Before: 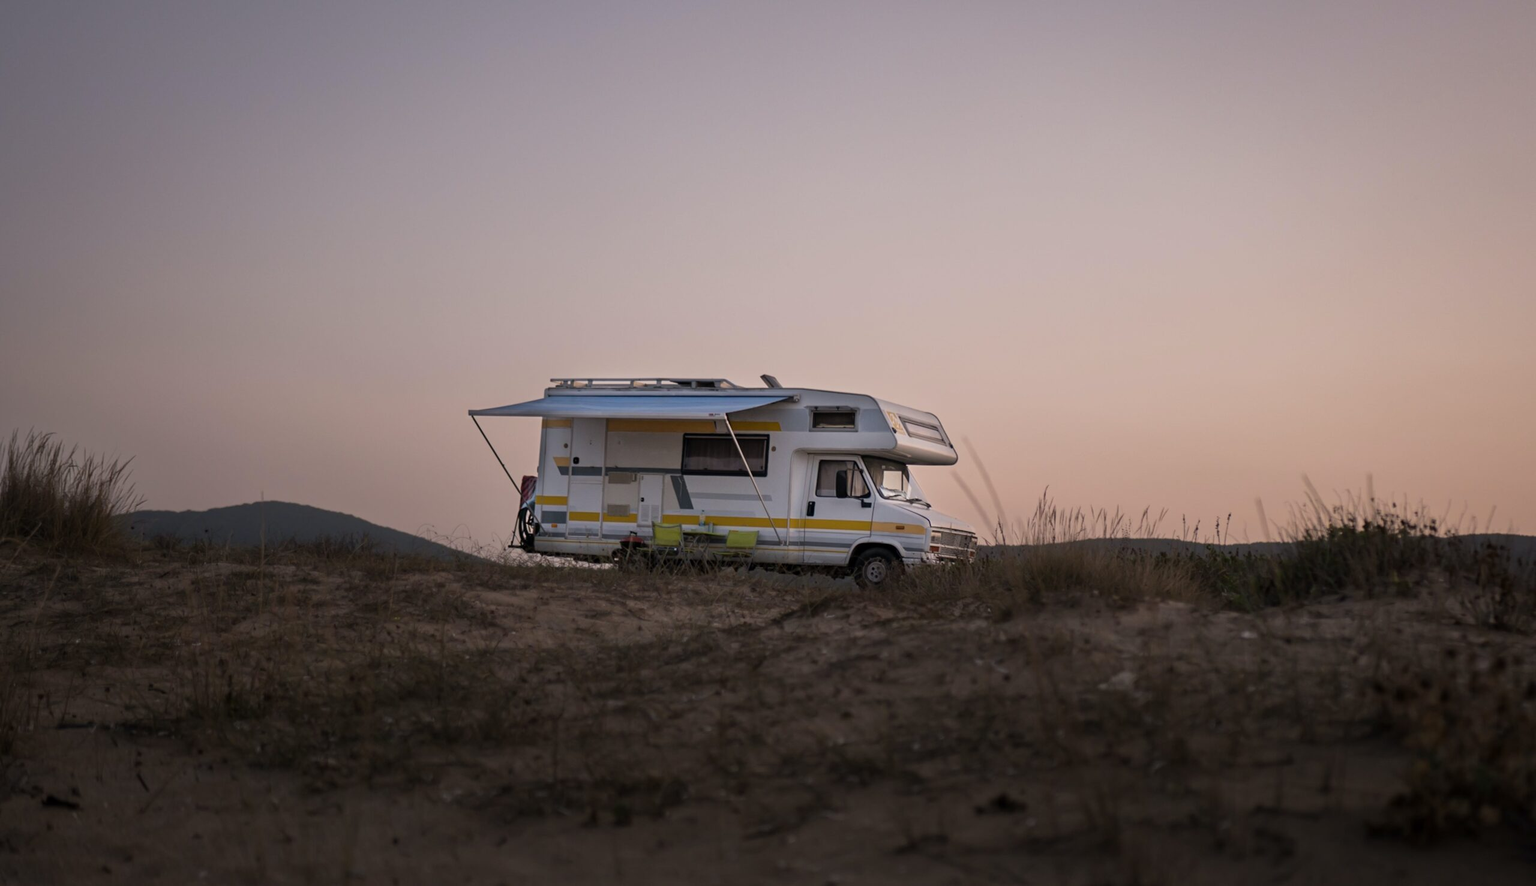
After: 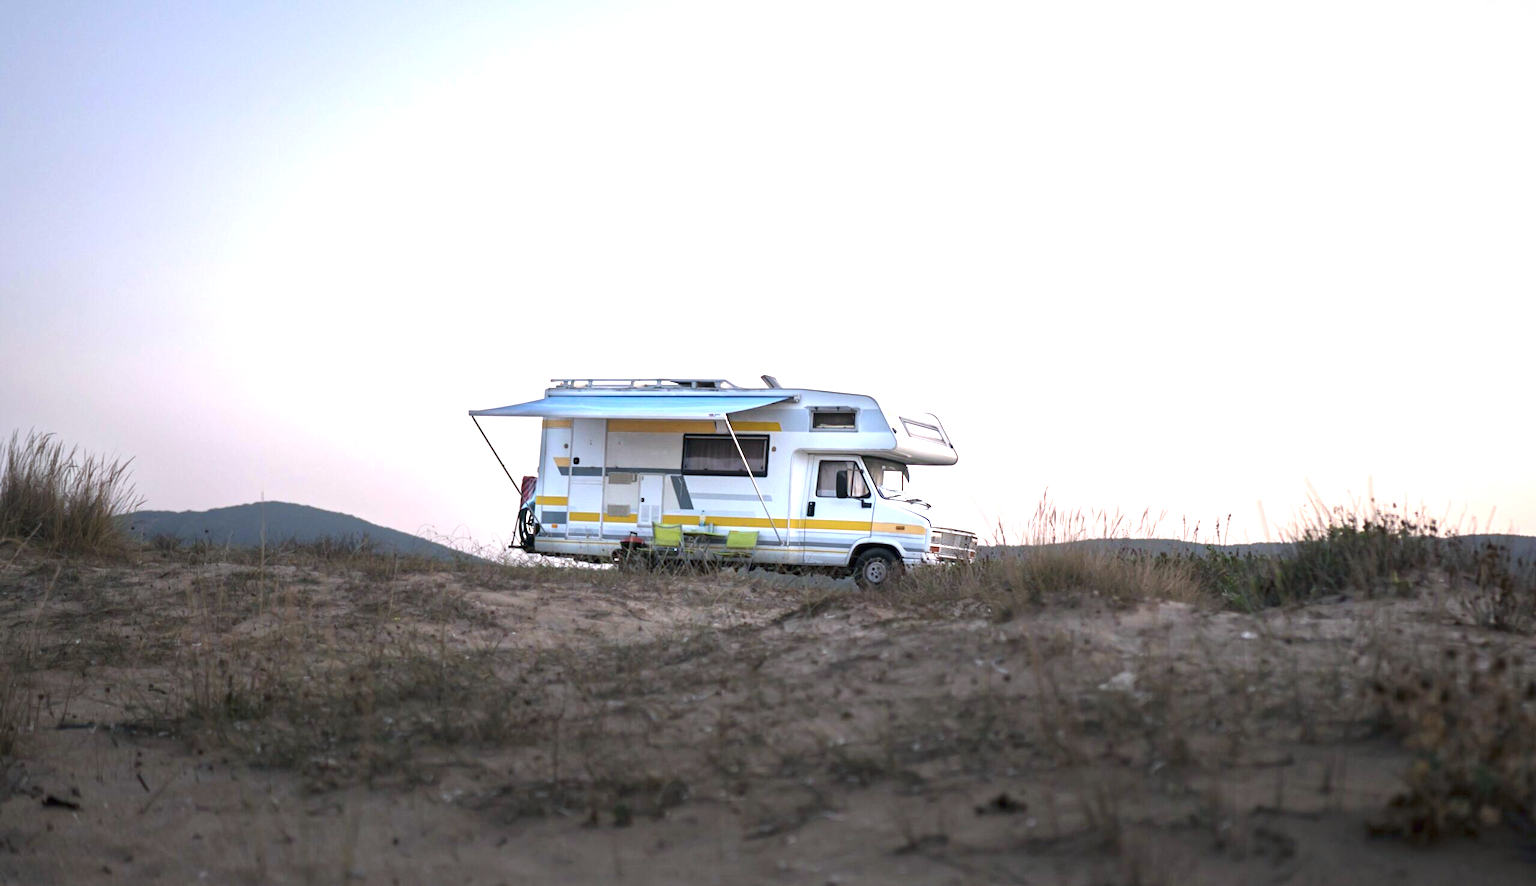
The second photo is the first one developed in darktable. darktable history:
exposure: black level correction 0, exposure 1.975 EV, compensate exposure bias true, compensate highlight preservation false
color calibration: illuminant F (fluorescent), F source F9 (Cool White Deluxe 4150 K) – high CRI, x 0.374, y 0.373, temperature 4158.34 K
